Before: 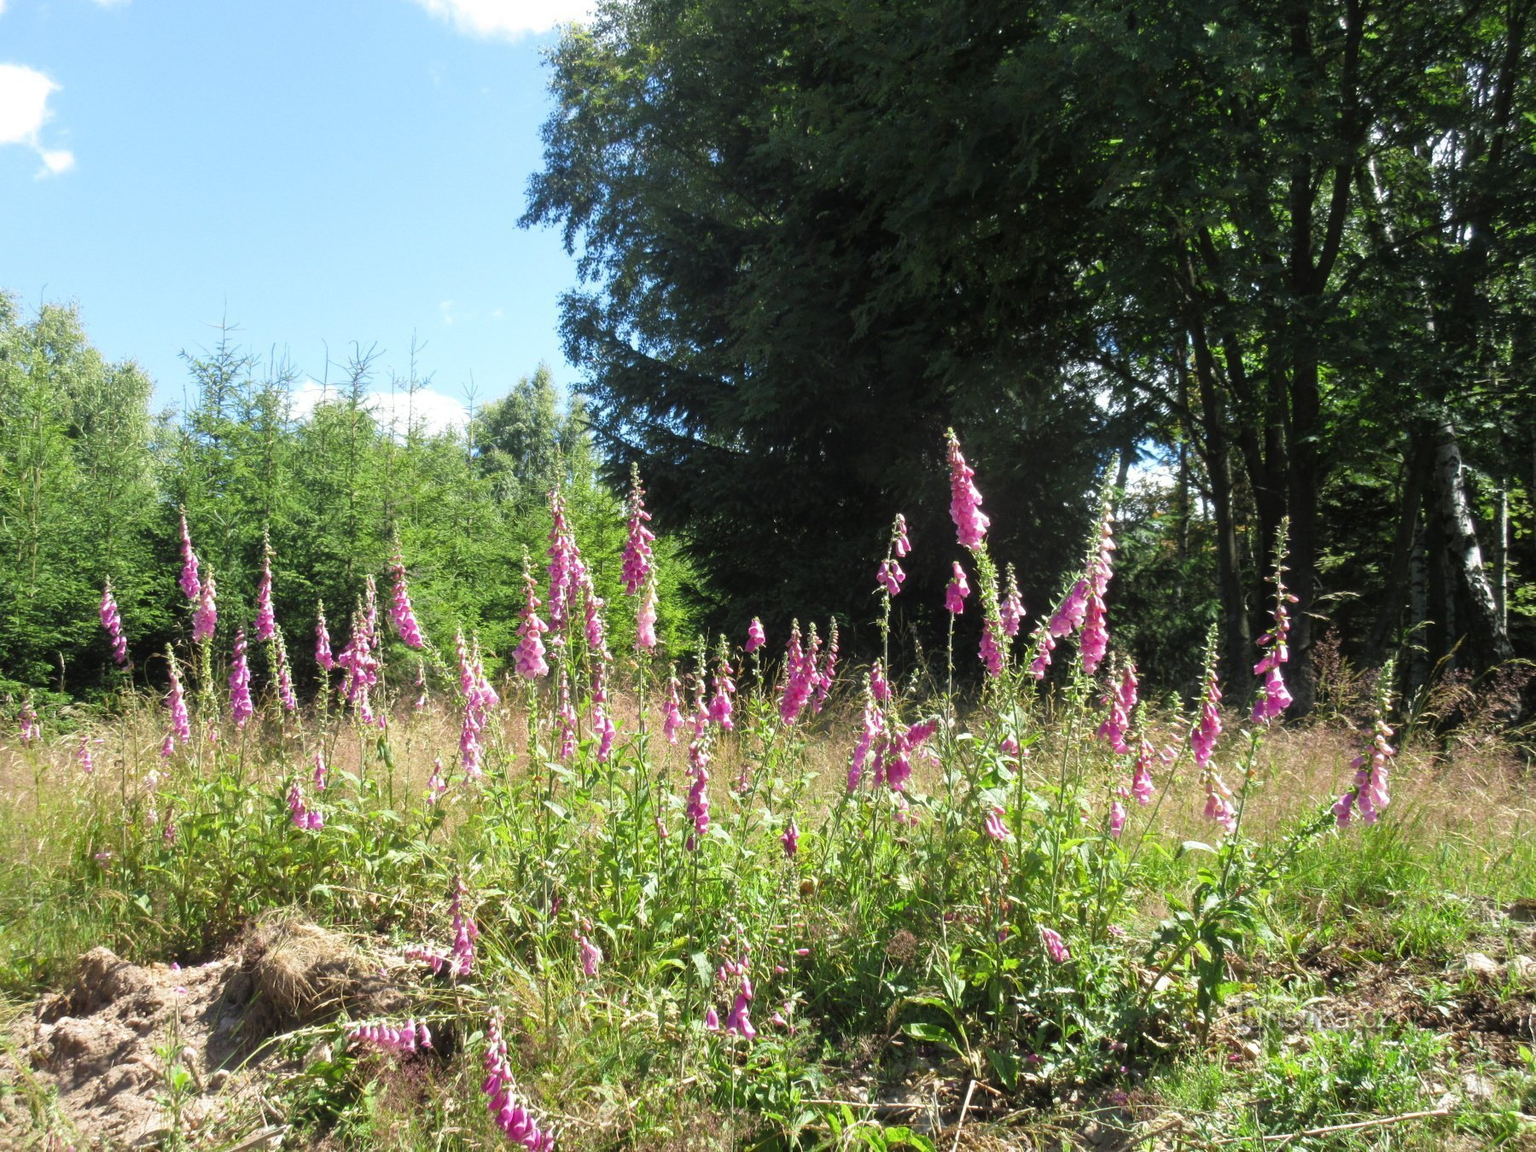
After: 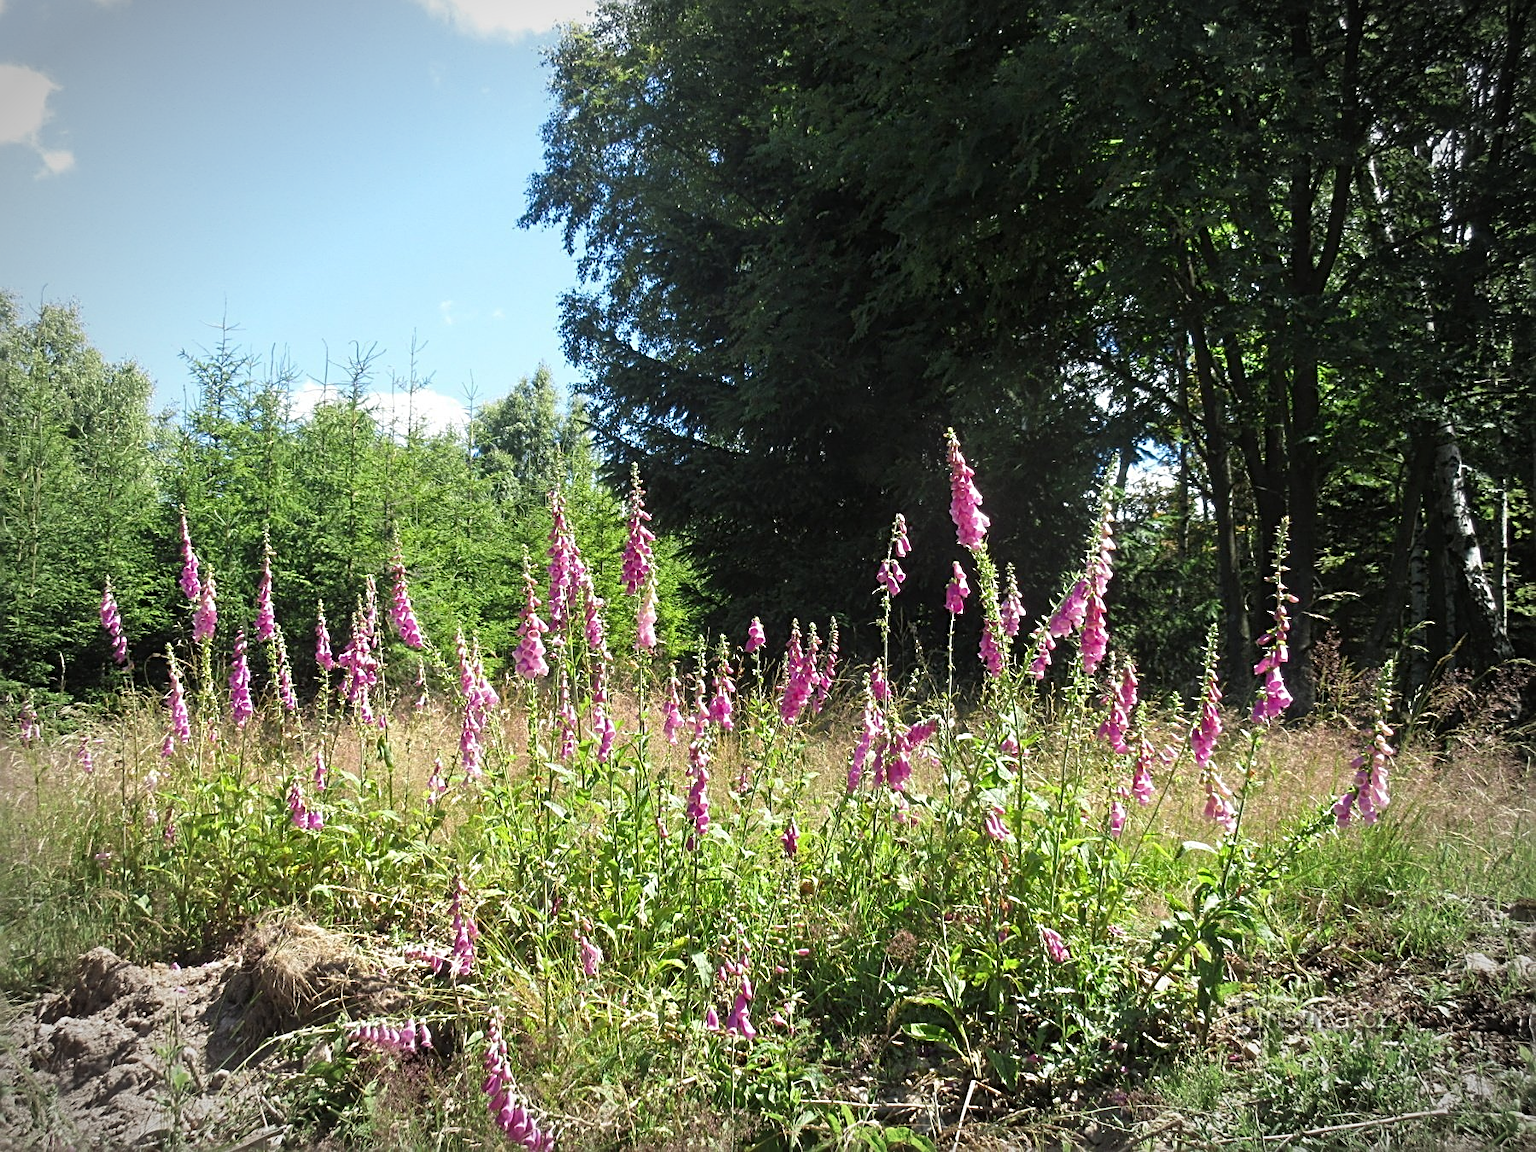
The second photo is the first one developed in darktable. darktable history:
sharpen: radius 2.793, amount 0.71
vignetting: automatic ratio true
